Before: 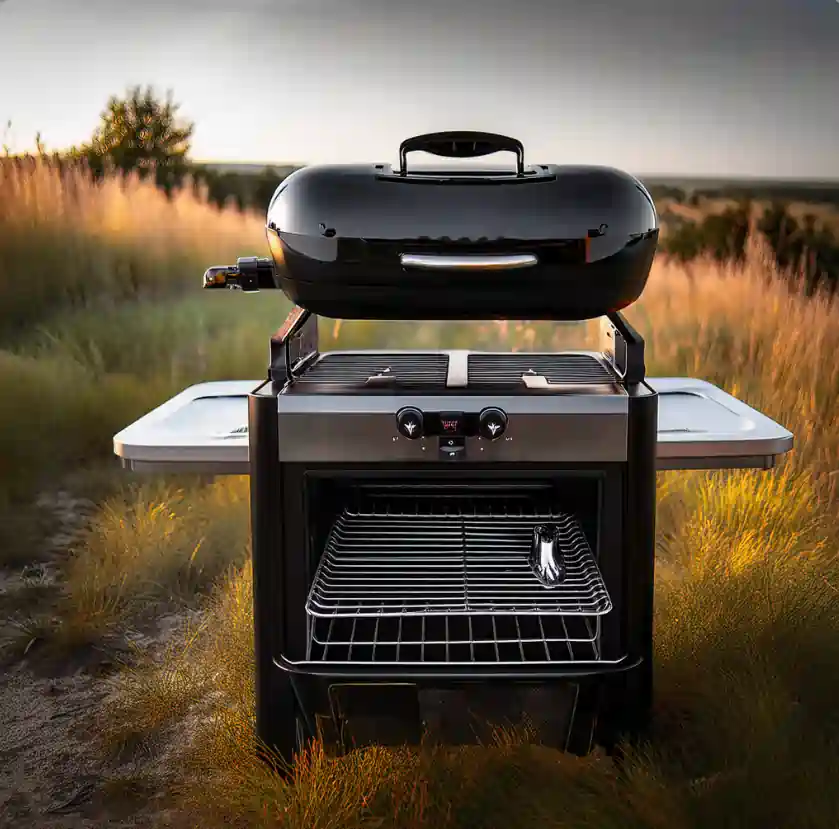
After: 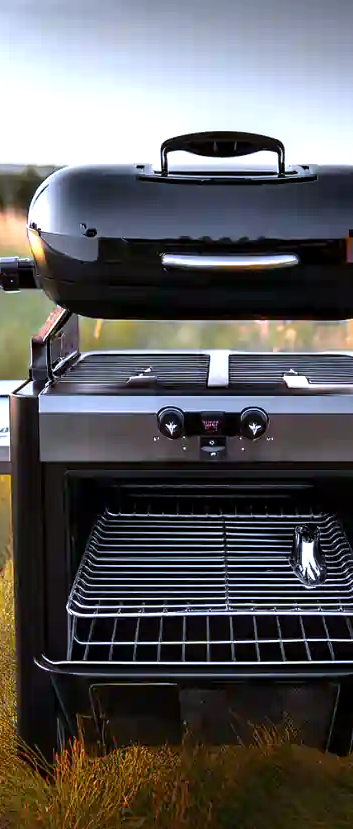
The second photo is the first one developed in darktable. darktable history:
crop: left 28.583%, right 29.231%
exposure: black level correction 0.001, exposure 0.5 EV, compensate exposure bias true, compensate highlight preservation false
tone equalizer: on, module defaults
white balance: red 0.948, green 1.02, blue 1.176
